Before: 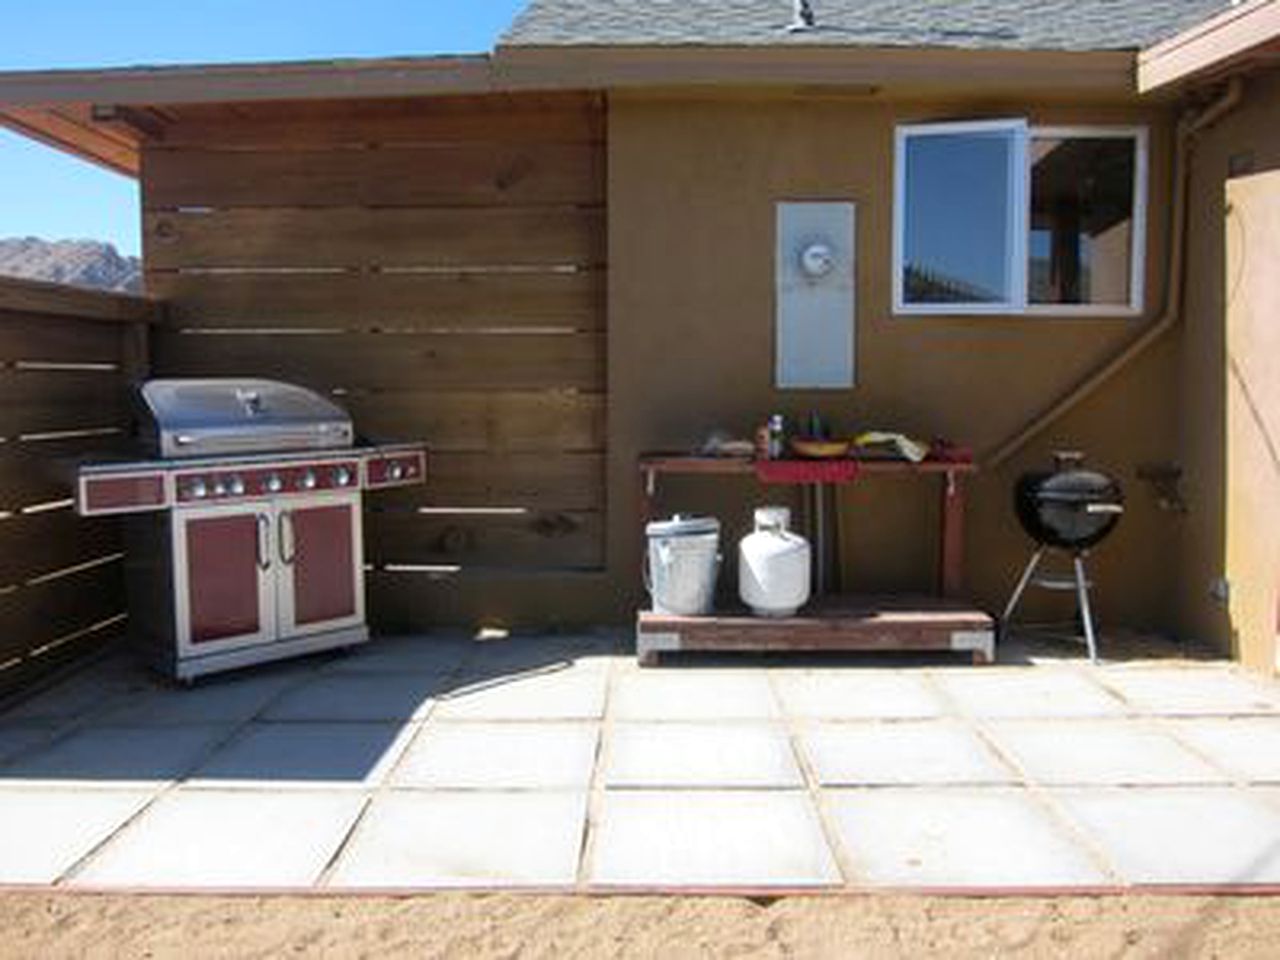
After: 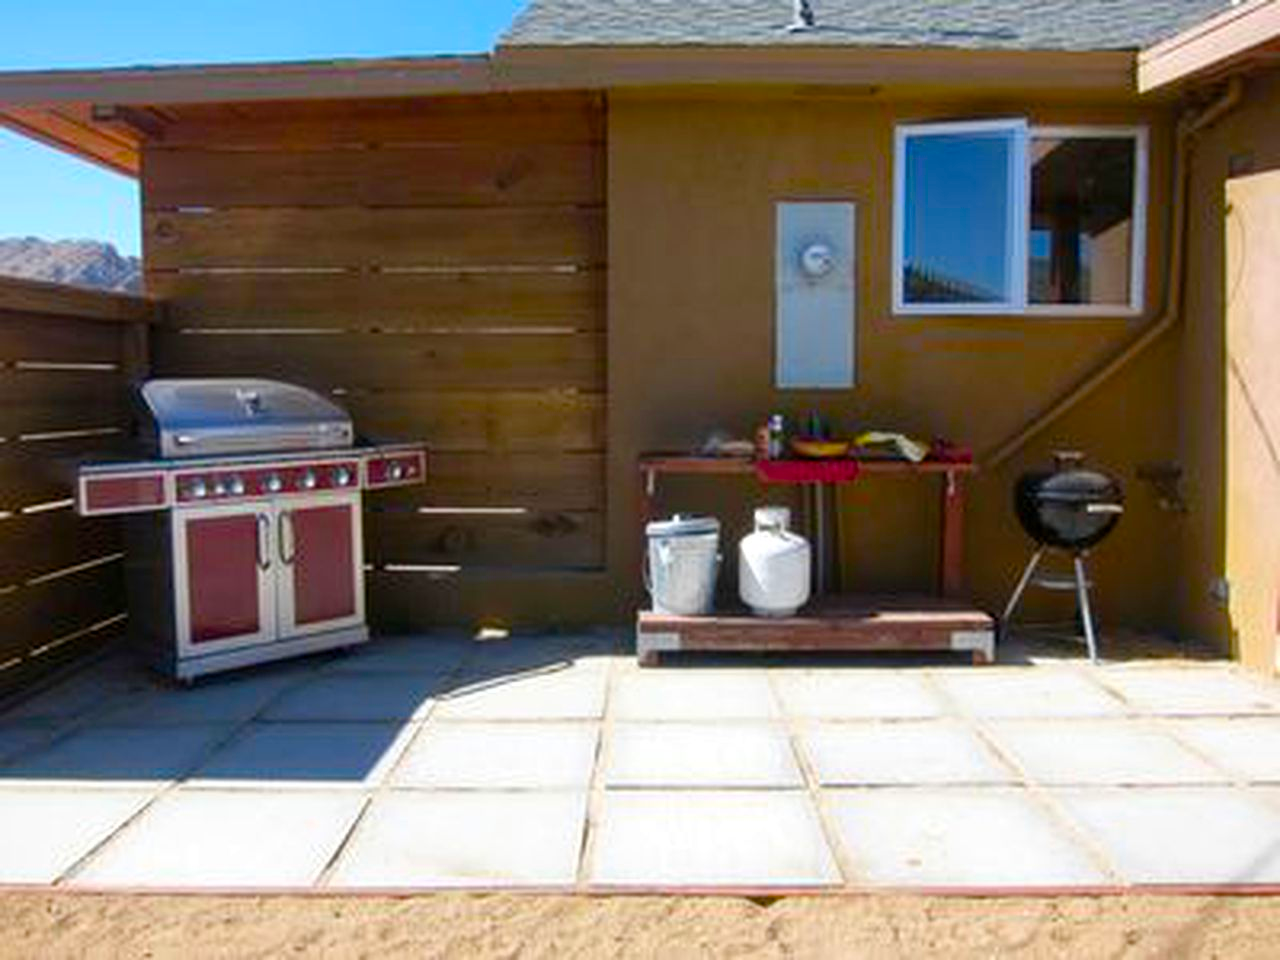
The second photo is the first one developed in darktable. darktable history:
color balance rgb: linear chroma grading › global chroma 14.72%, perceptual saturation grading › global saturation 20%, perceptual saturation grading › highlights -24.861%, perceptual saturation grading › shadows 25.659%, global vibrance 20%
